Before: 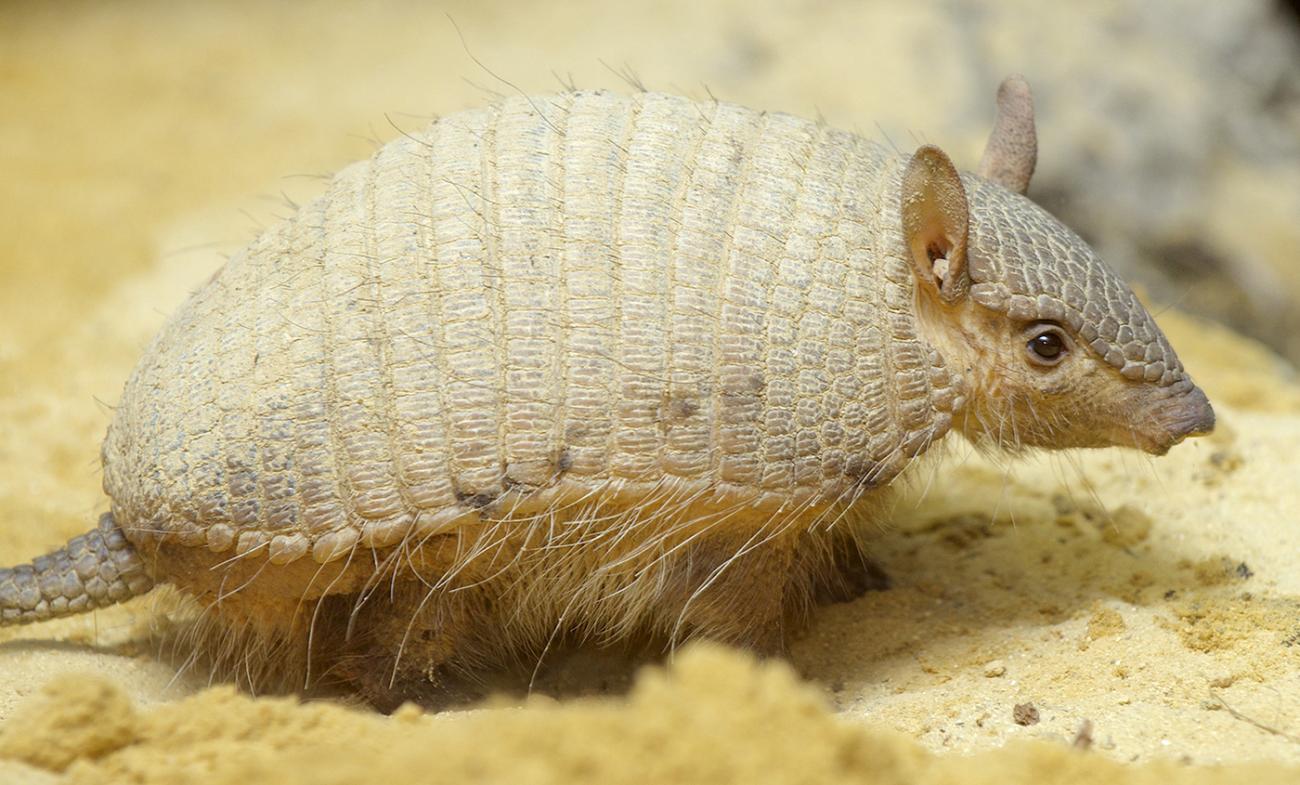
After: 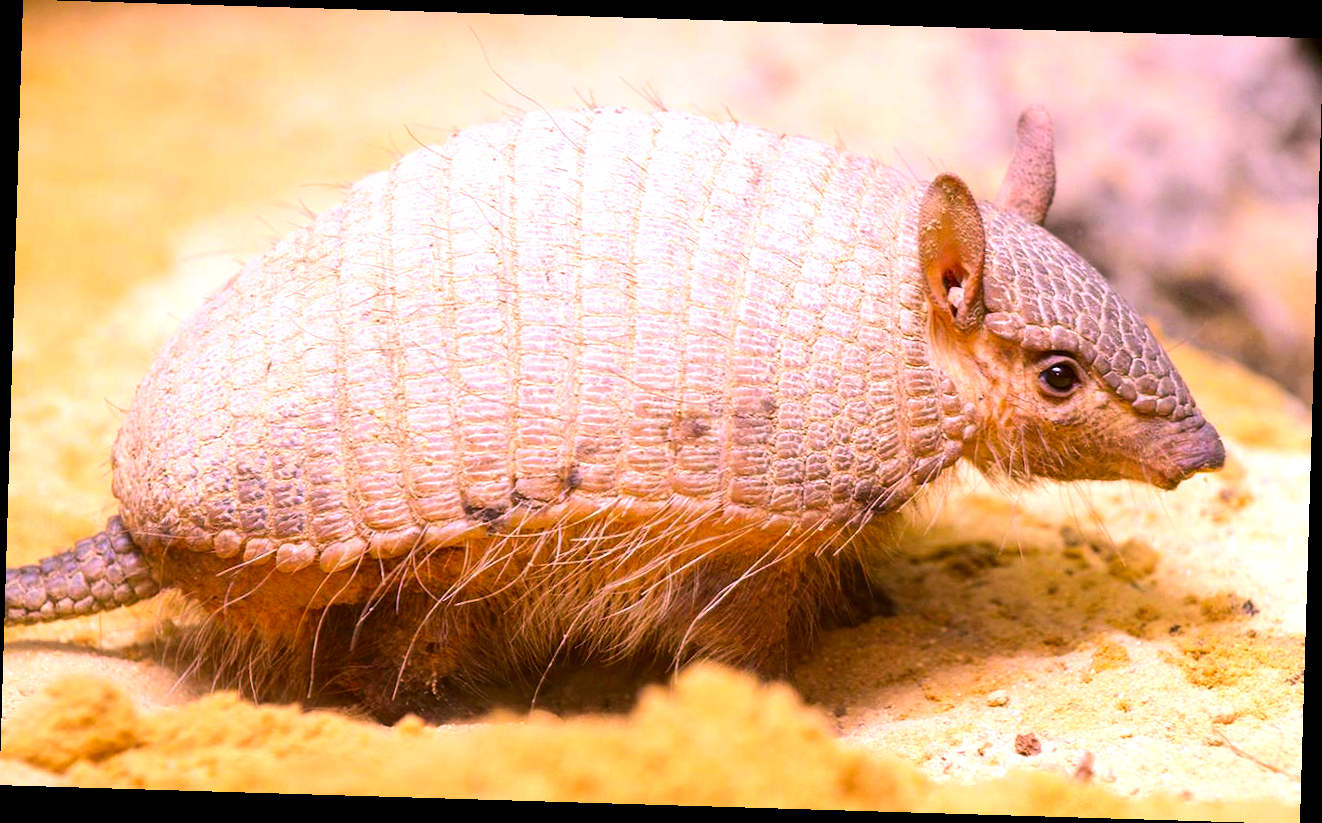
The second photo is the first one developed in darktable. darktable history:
tone equalizer: -8 EV -0.75 EV, -7 EV -0.7 EV, -6 EV -0.6 EV, -5 EV -0.4 EV, -3 EV 0.4 EV, -2 EV 0.6 EV, -1 EV 0.7 EV, +0 EV 0.75 EV, edges refinement/feathering 500, mask exposure compensation -1.57 EV, preserve details no
color correction: highlights a* 19.5, highlights b* -11.53, saturation 1.69
rotate and perspective: rotation 1.72°, automatic cropping off
